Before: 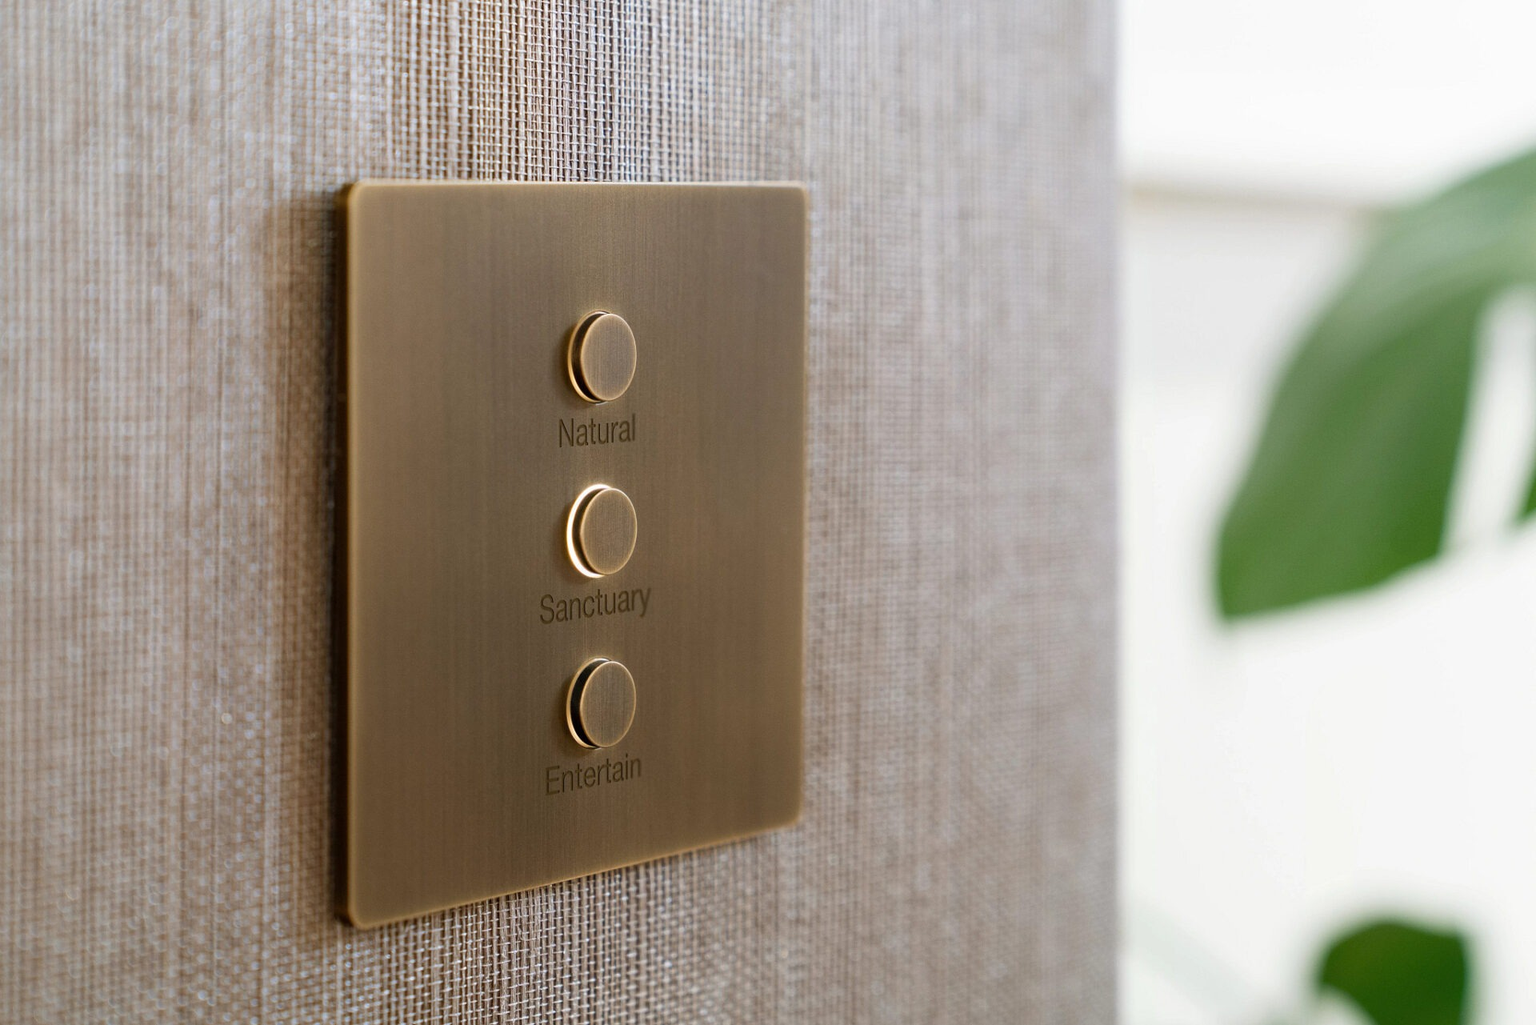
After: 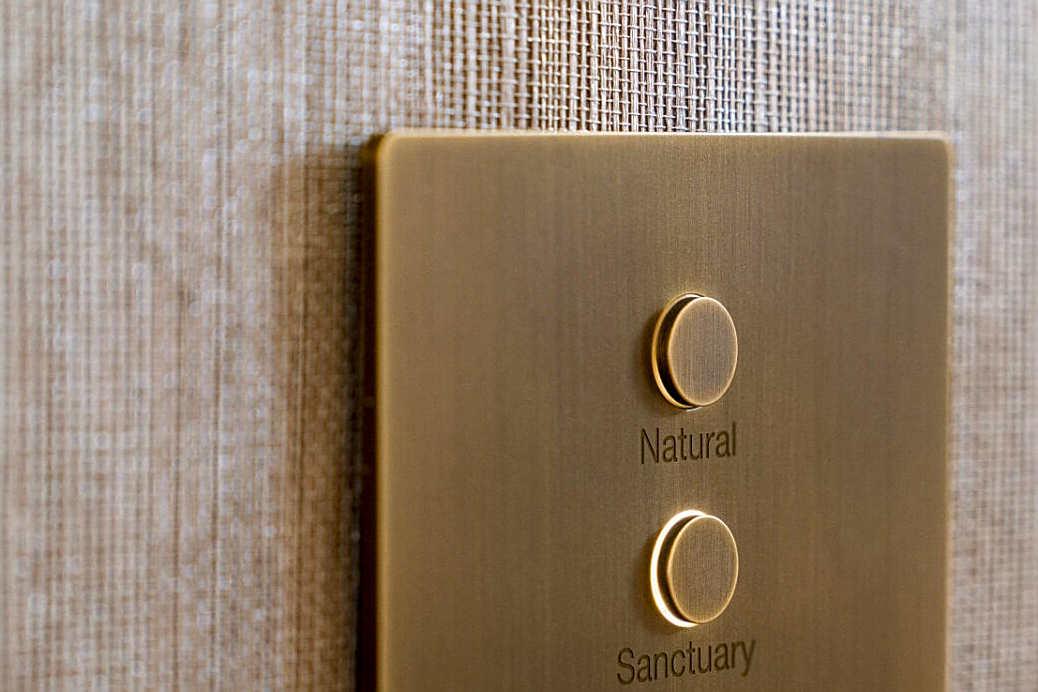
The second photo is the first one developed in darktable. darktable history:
color balance rgb: power › hue 328.75°, perceptual saturation grading › global saturation 19.899%, global vibrance 20%
crop and rotate: left 3.042%, top 7.546%, right 42.892%, bottom 38.4%
local contrast: on, module defaults
sharpen: on, module defaults
